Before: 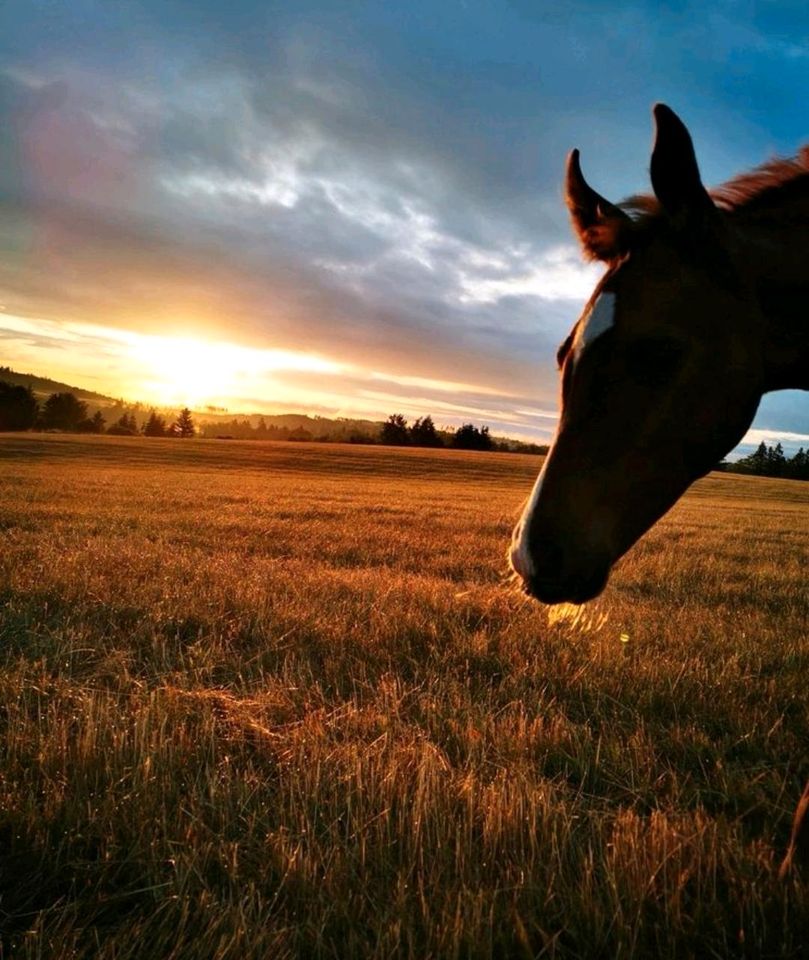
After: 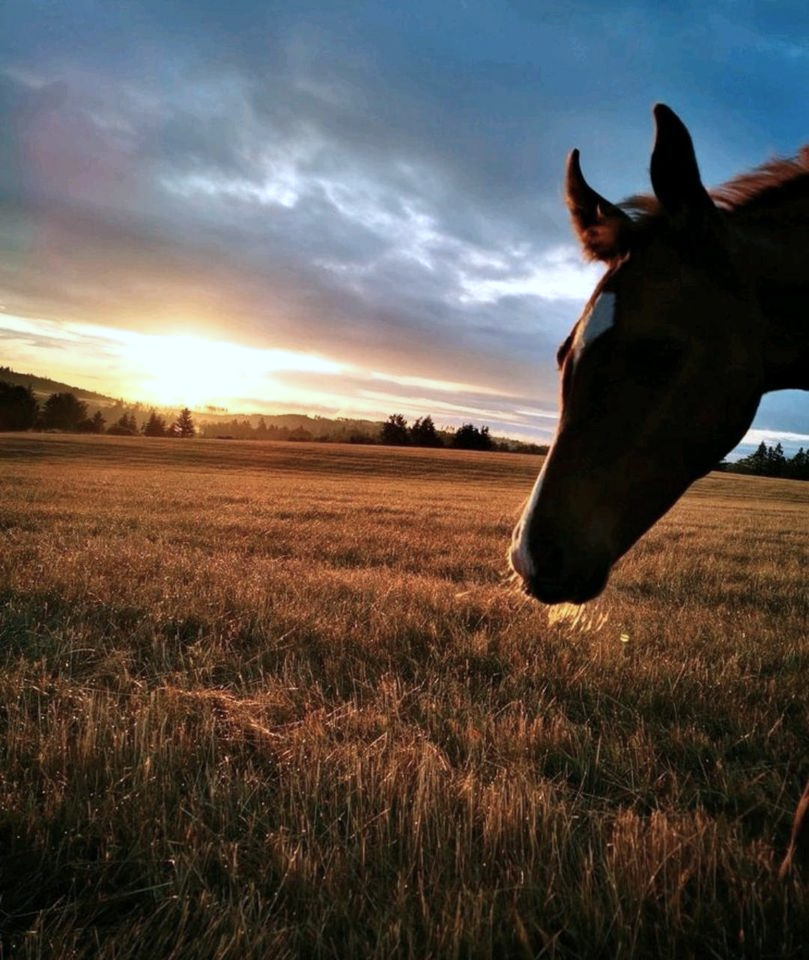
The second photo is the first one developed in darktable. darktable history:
color correction: highlights b* 0.066, saturation 0.8
color calibration: gray › normalize channels true, x 0.37, y 0.382, temperature 4304.58 K, gamut compression 0.02
